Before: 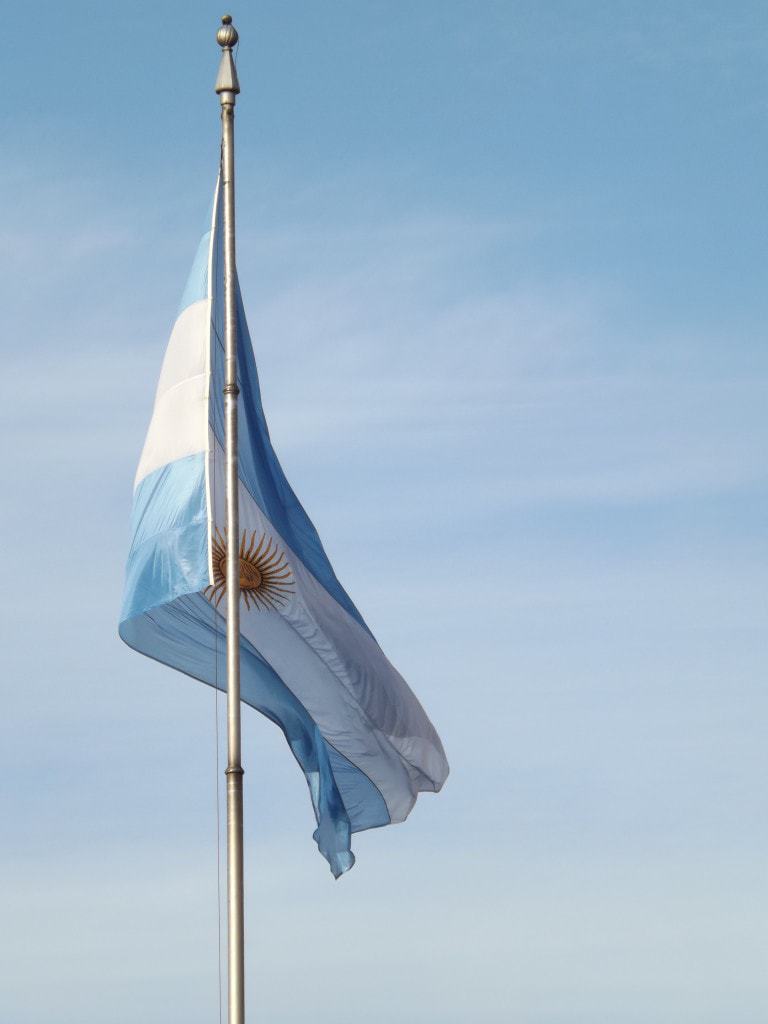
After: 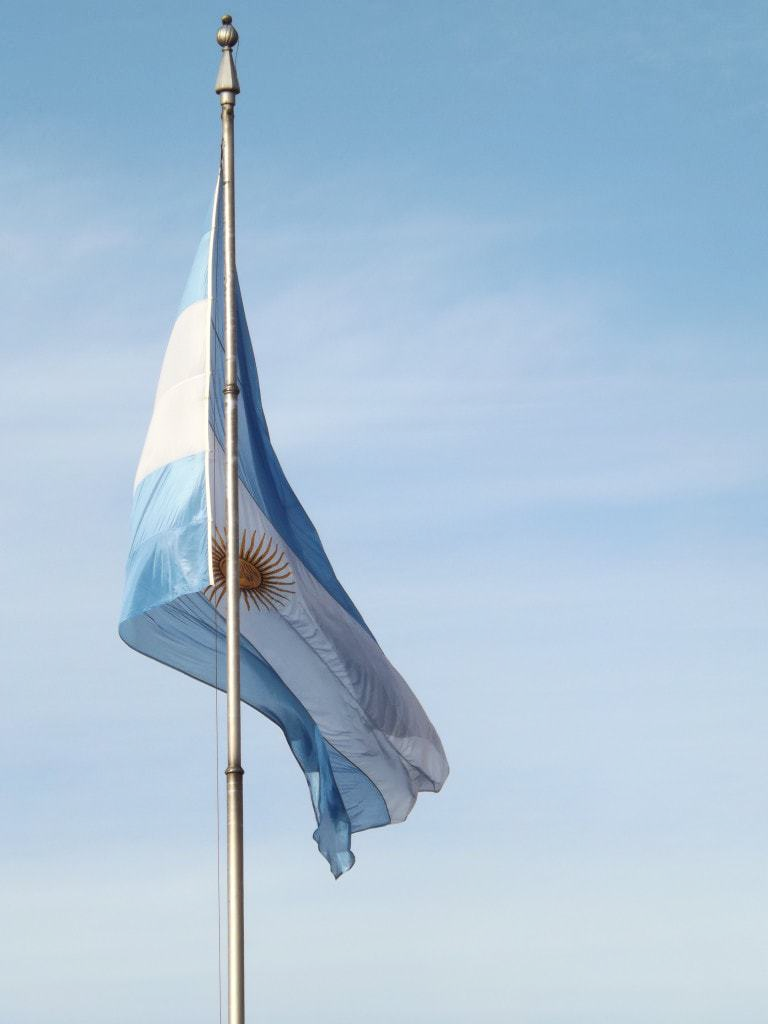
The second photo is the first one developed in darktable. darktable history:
shadows and highlights: shadows -1.67, highlights 40.39
